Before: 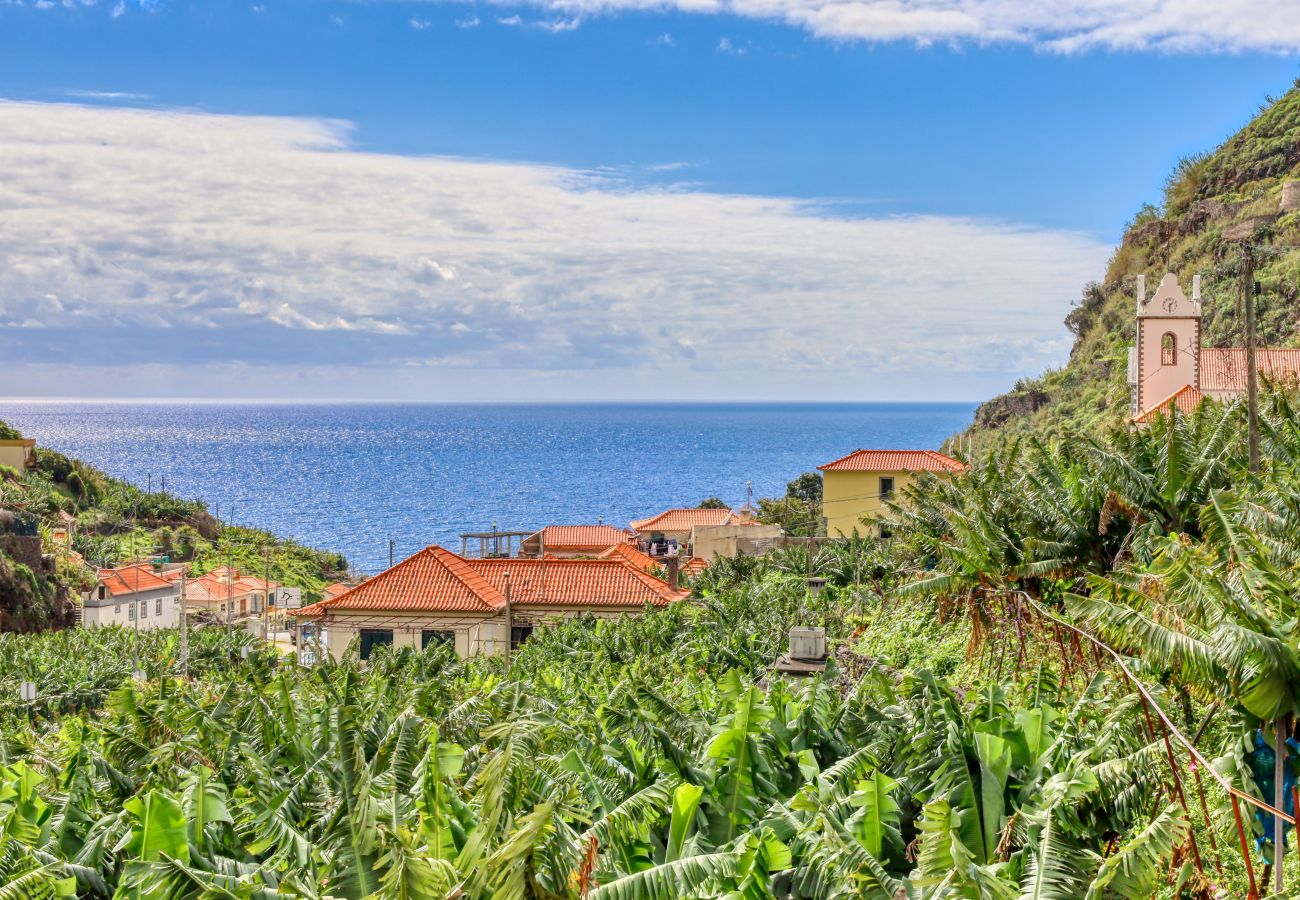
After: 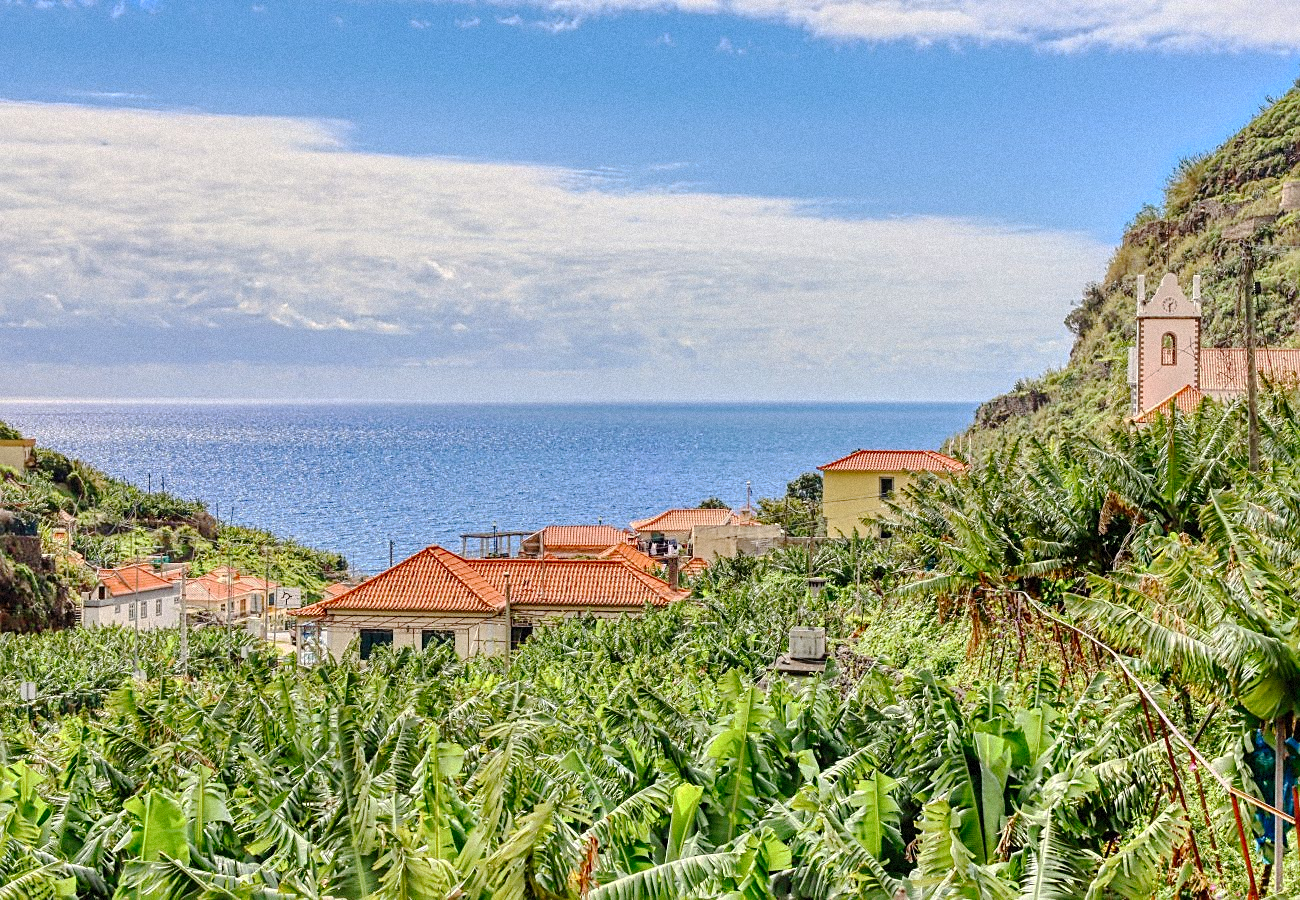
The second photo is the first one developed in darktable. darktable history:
grain: mid-tones bias 0%
sharpen: on, module defaults
tone curve: curves: ch0 [(0, 0) (0.003, 0.006) (0.011, 0.014) (0.025, 0.024) (0.044, 0.035) (0.069, 0.046) (0.1, 0.074) (0.136, 0.115) (0.177, 0.161) (0.224, 0.226) (0.277, 0.293) (0.335, 0.364) (0.399, 0.441) (0.468, 0.52) (0.543, 0.58) (0.623, 0.657) (0.709, 0.72) (0.801, 0.794) (0.898, 0.883) (1, 1)], preserve colors none
contrast brightness saturation: contrast 0.1, brightness 0.02, saturation 0.02
